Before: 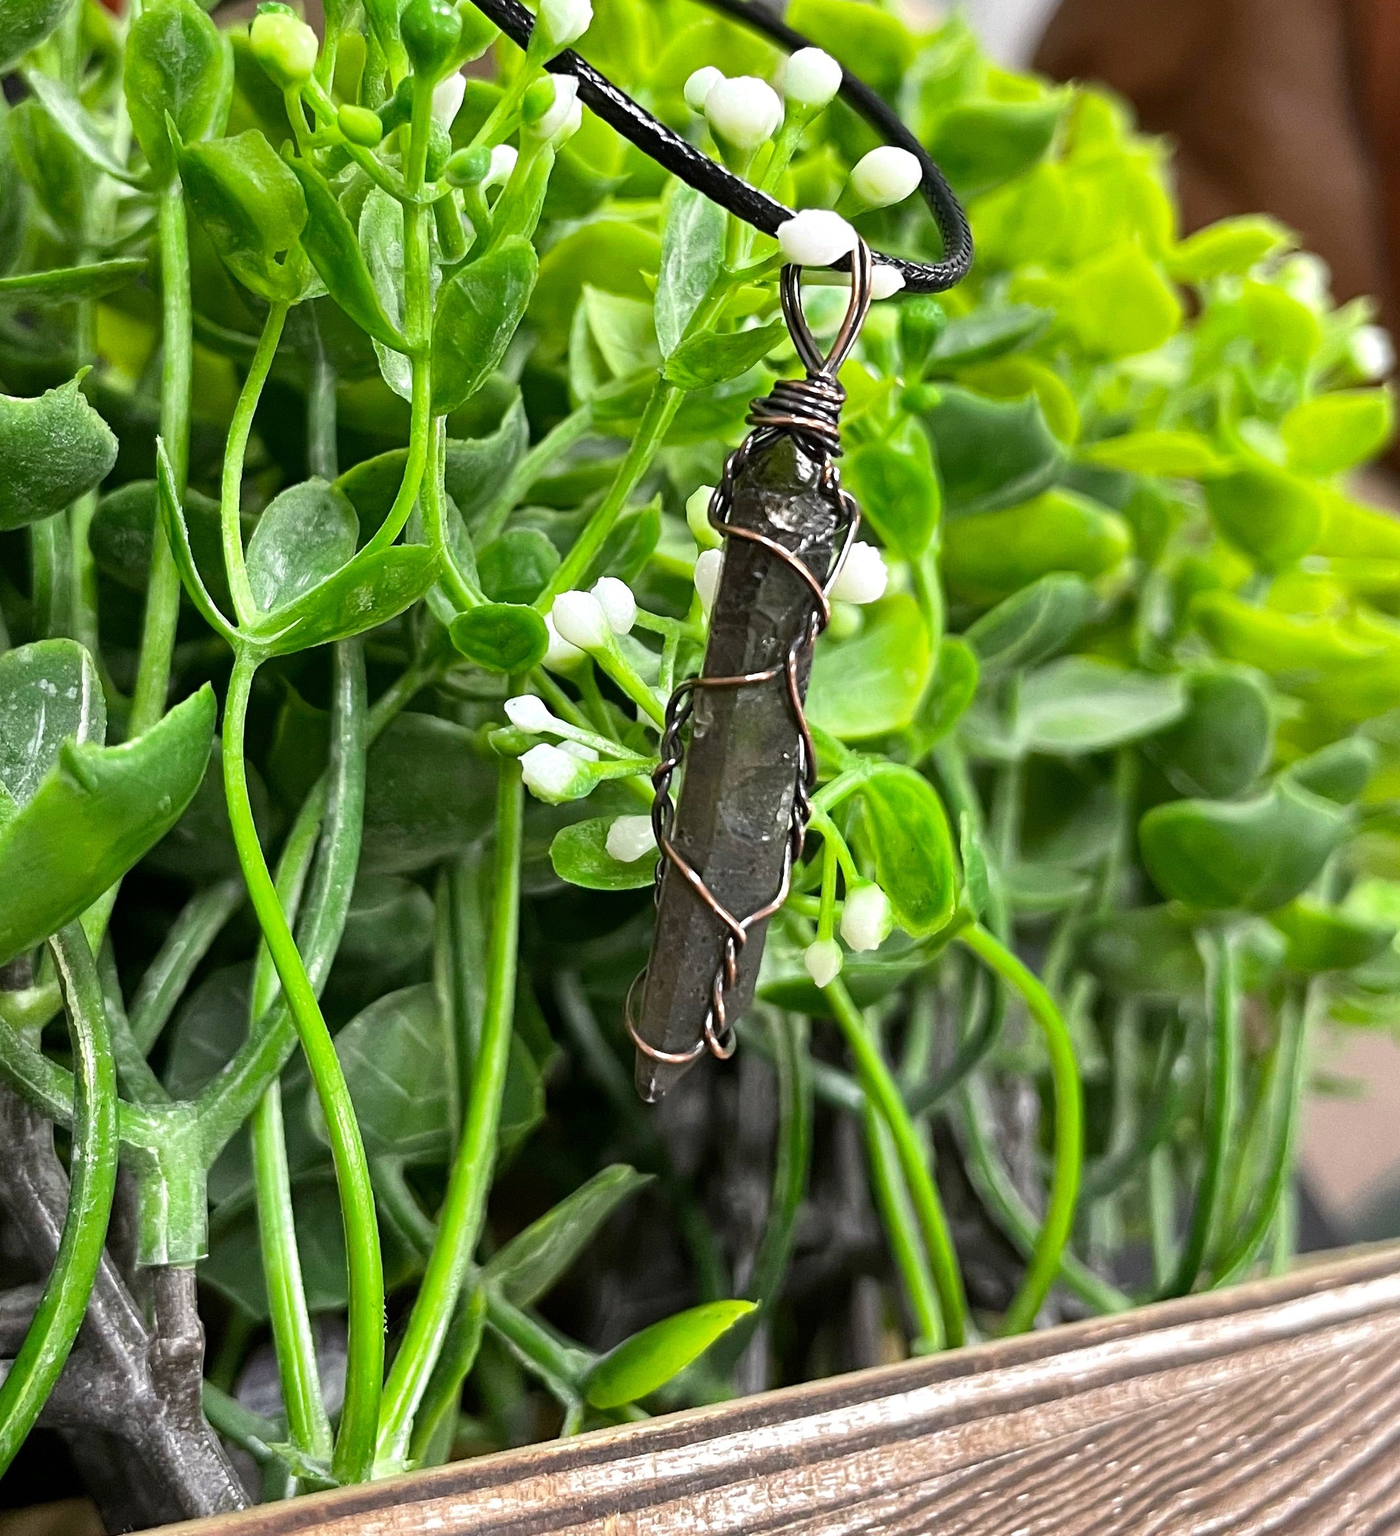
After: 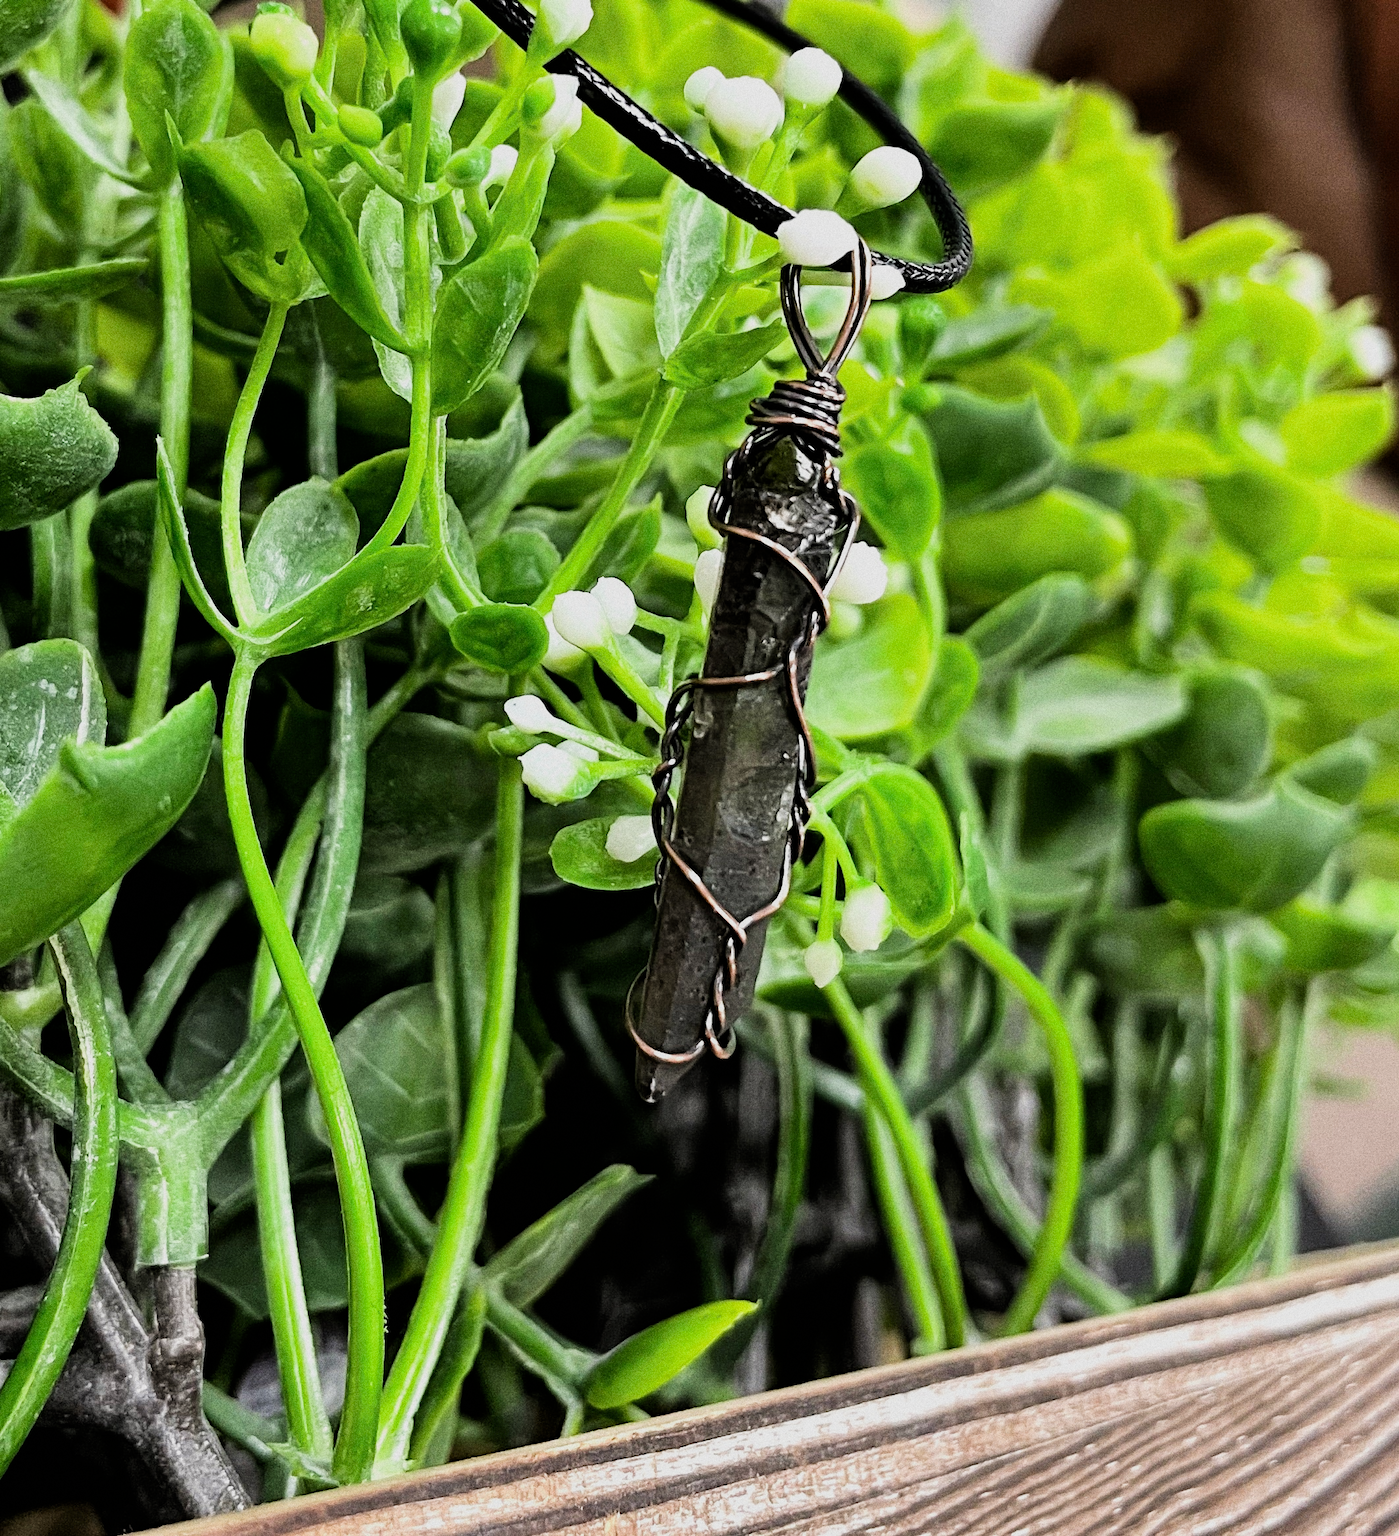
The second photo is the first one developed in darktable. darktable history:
grain: coarseness 0.09 ISO, strength 40%
filmic rgb: black relative exposure -5 EV, hardness 2.88, contrast 1.3, highlights saturation mix -30%
